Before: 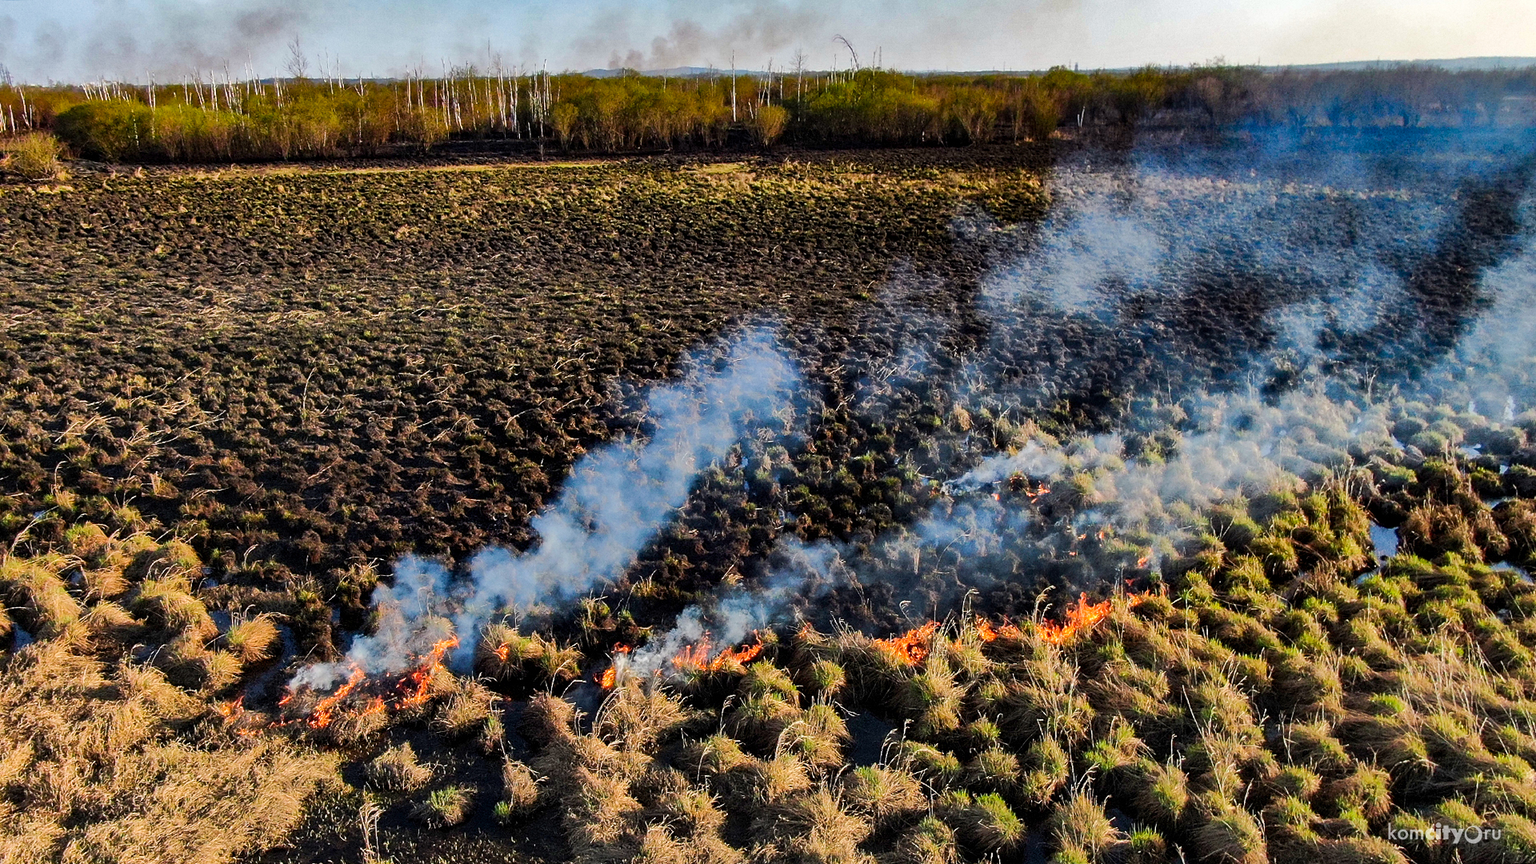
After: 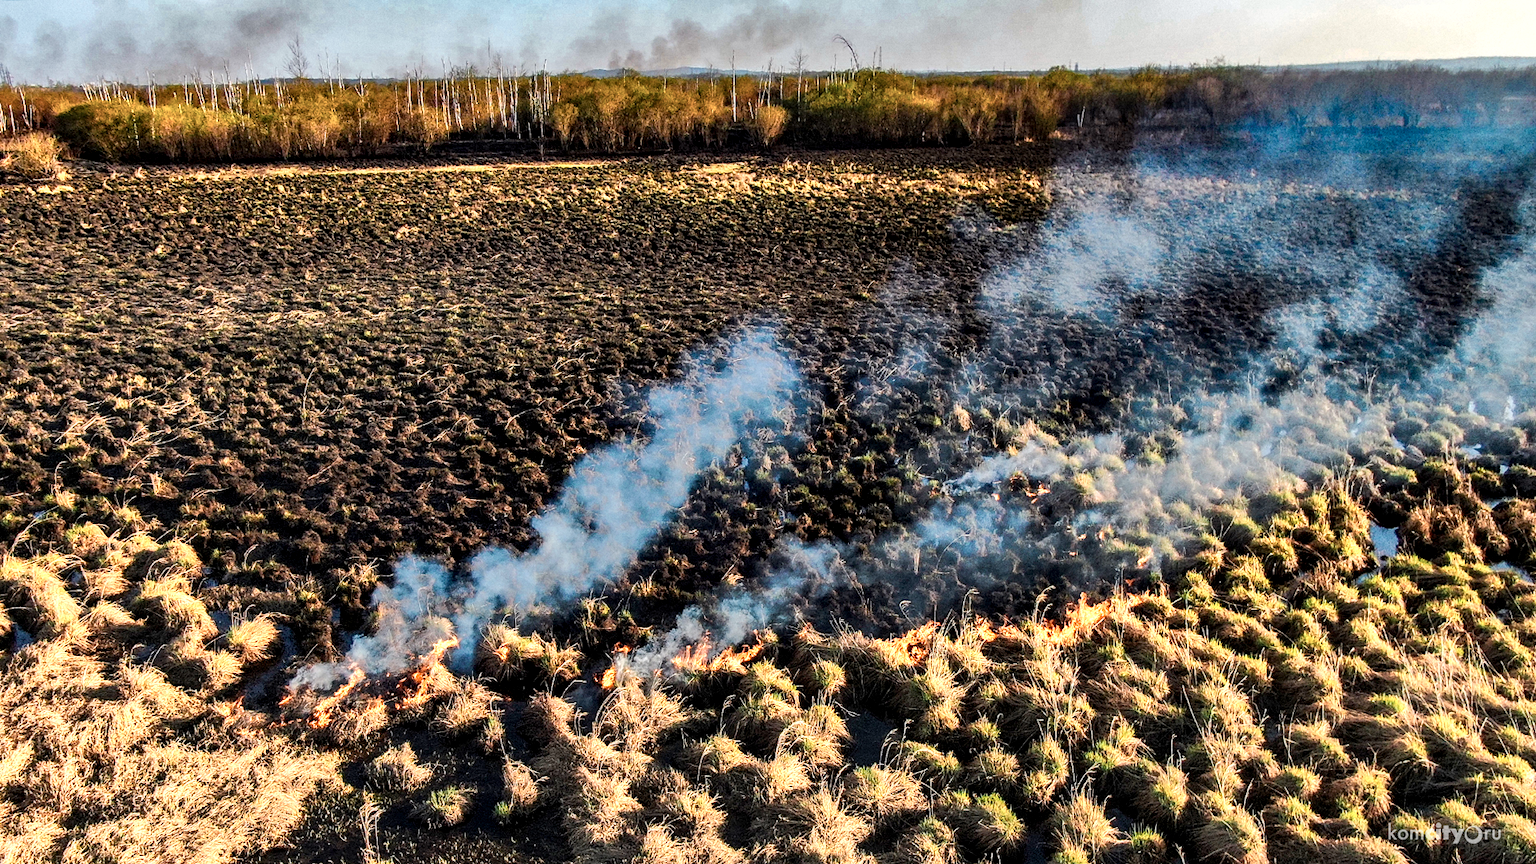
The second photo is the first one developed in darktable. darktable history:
local contrast: on, module defaults
color zones: curves: ch0 [(0.018, 0.548) (0.197, 0.654) (0.425, 0.447) (0.605, 0.658) (0.732, 0.579)]; ch1 [(0.105, 0.531) (0.224, 0.531) (0.386, 0.39) (0.618, 0.456) (0.732, 0.456) (0.956, 0.421)]; ch2 [(0.039, 0.583) (0.215, 0.465) (0.399, 0.544) (0.465, 0.548) (0.614, 0.447) (0.724, 0.43) (0.882, 0.623) (0.956, 0.632)], mix 26.48%
